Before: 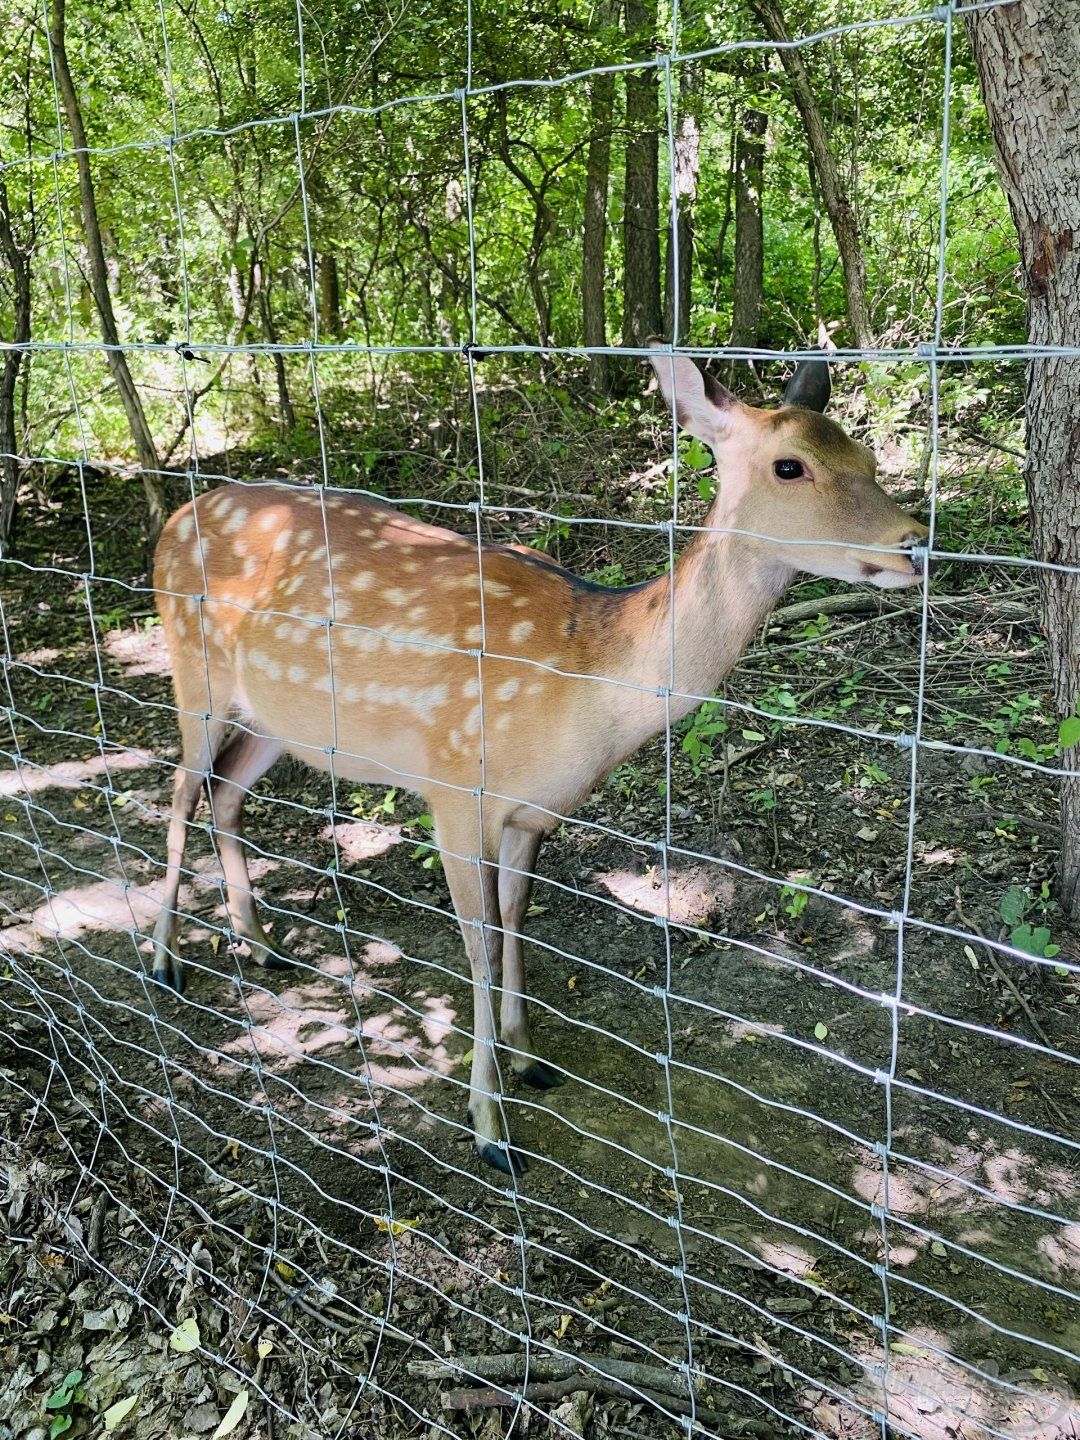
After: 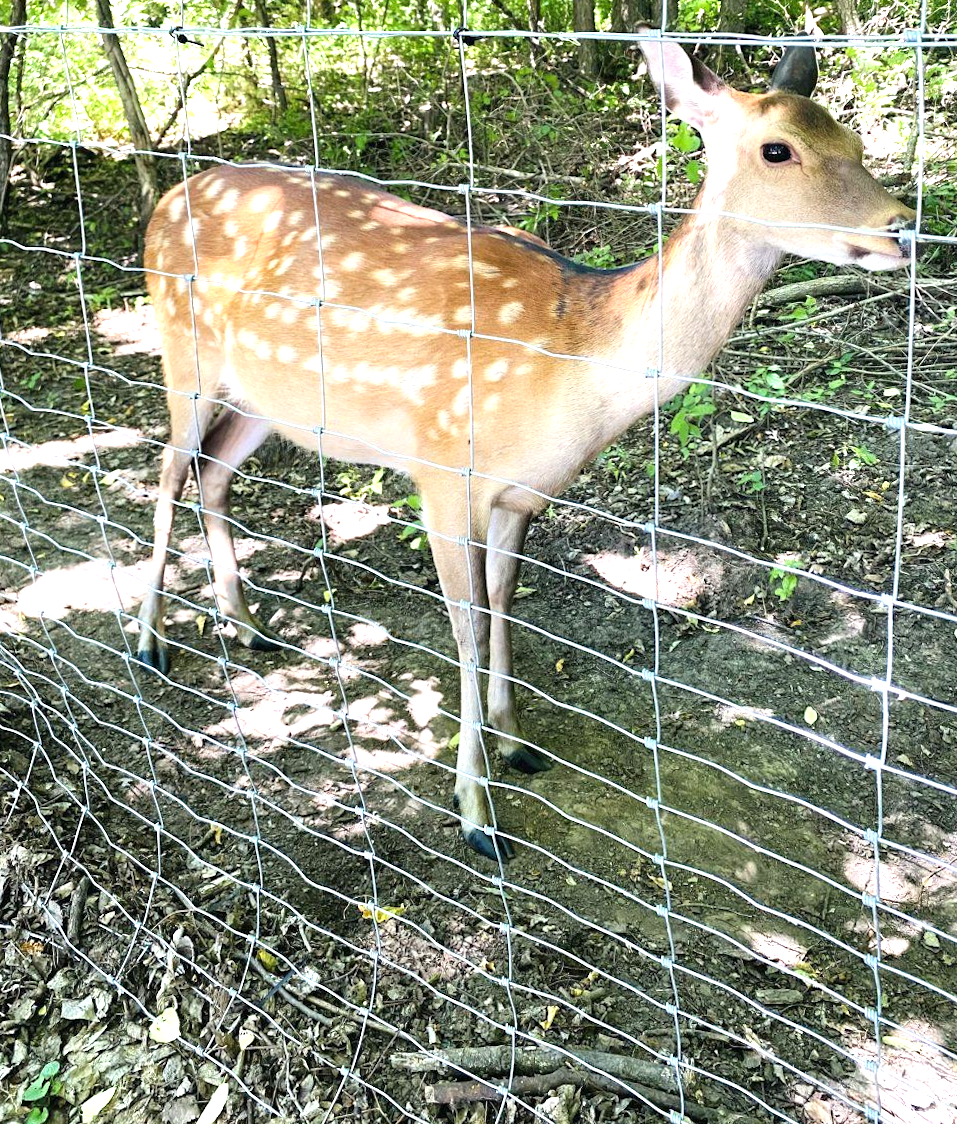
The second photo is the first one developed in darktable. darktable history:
exposure: exposure 1 EV, compensate highlight preservation false
rotate and perspective: rotation 0.226°, lens shift (vertical) -0.042, crop left 0.023, crop right 0.982, crop top 0.006, crop bottom 0.994
crop: top 20.916%, right 9.437%, bottom 0.316%
